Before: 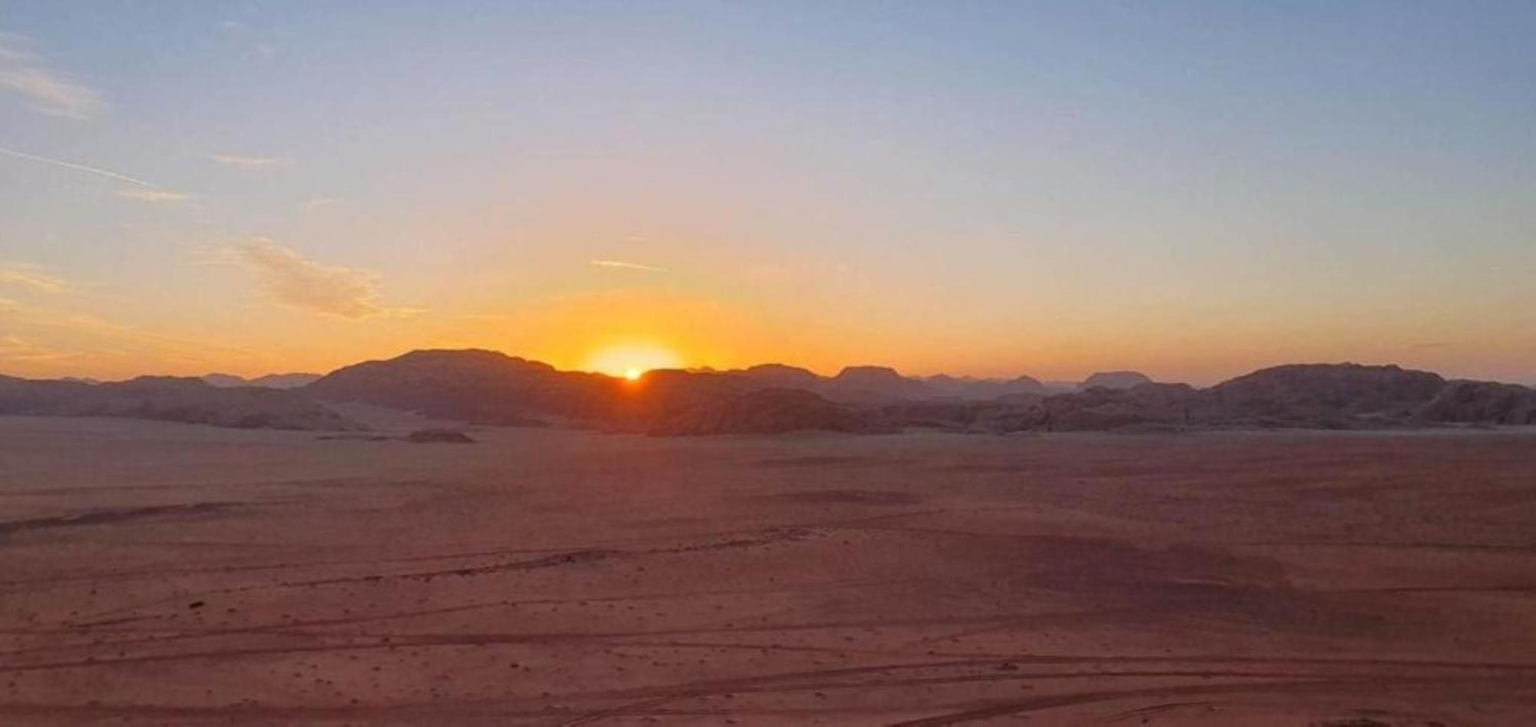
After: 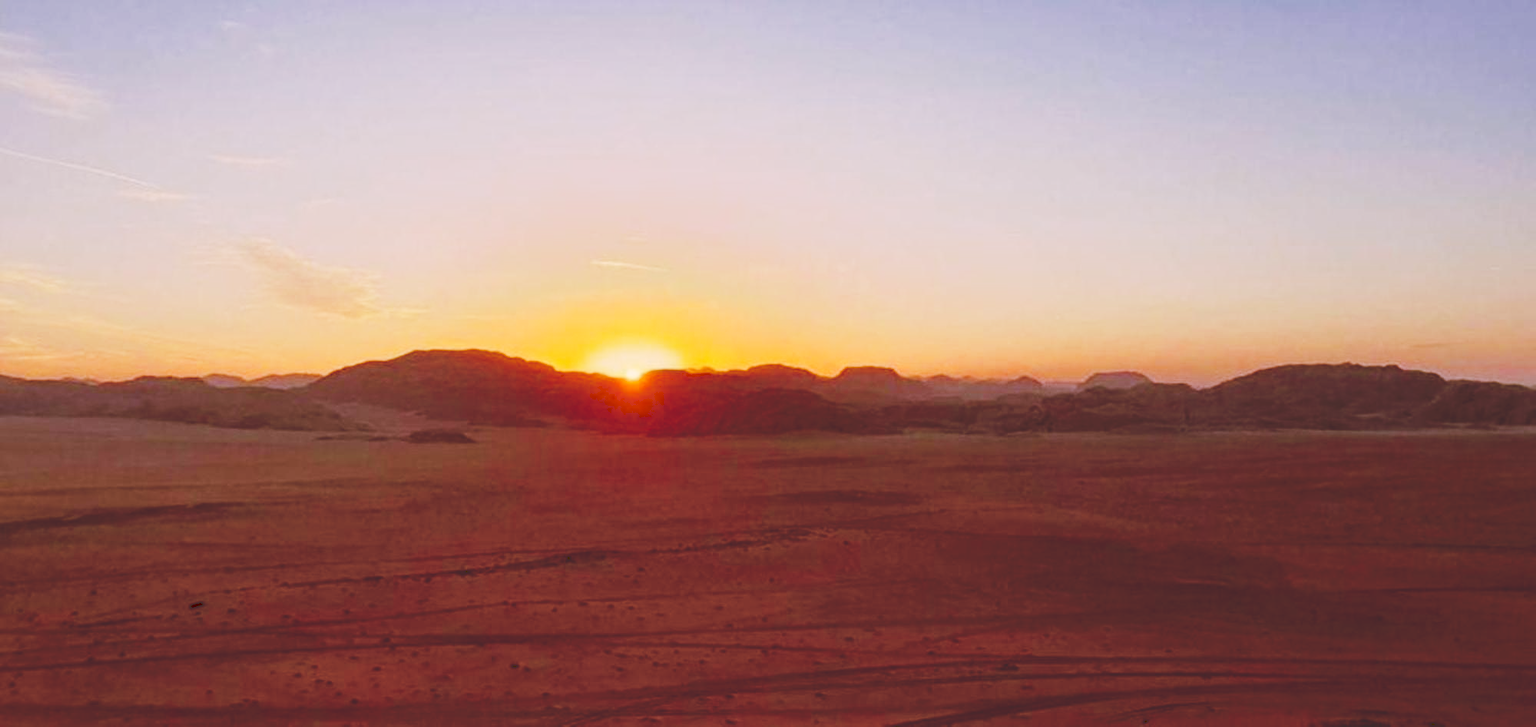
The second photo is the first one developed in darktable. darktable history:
tone curve: curves: ch0 [(0, 0) (0.003, 0.172) (0.011, 0.177) (0.025, 0.177) (0.044, 0.177) (0.069, 0.178) (0.1, 0.181) (0.136, 0.19) (0.177, 0.208) (0.224, 0.226) (0.277, 0.274) (0.335, 0.338) (0.399, 0.43) (0.468, 0.535) (0.543, 0.635) (0.623, 0.726) (0.709, 0.815) (0.801, 0.882) (0.898, 0.936) (1, 1)], preserve colors none
color look up table: target L [95.25, 93.54, 91.29, 87.08, 82.89, 70.06, 62.98, 52.42, 43.29, 41.74, 29.9, 24.12, 6.26, 200.89, 89.12, 81.1, 69.16, 53.54, 56.43, 48.49, 49.98, 47.85, 41.33, 40.48, 41.36, 30.39, 23.59, 12.49, 82.11, 79.53, 81.24, 60.48, 51.78, 52.7, 54.85, 59.11, 50.87, 48.03, 37.76, 29.91, 28.14, 31.27, 7.945, 5.832, 91.48, 73.69, 65.14, 49.02, 39.59], target a [16.54, -2.724, -8.137, -31.81, -55.68, -24.84, -38.67, -13.44, -25.93, -19.66, -6.082, -5.585, 36.13, 0, 12.58, 5.059, 30.23, 55.71, 28.04, 62.97, 9.768, 22.44, 34.8, 52.83, 41.66, 13.03, 47.59, 50.17, 18.62, 12.77, 32.62, 49.67, 71.49, 5.03, 6.171, 57.98, 25.33, 26.91, 52.04, 15.94, 9.721, 53.27, 41.53, 35.71, -13.08, -15.27, -24.21, -4.363, -3.342], target b [4.075, 35.11, 57.96, 5.607, 34.12, 27.31, 53.43, 47.32, 51.29, 10.59, 50.97, 40.64, 10.26, -0.001, 19.03, 70.8, 34.66, 23.58, 54.75, 82.82, 22.24, 44.82, 6.176, 35.92, 70.53, 29.42, 39.85, 20.99, -19.82, -2.753, -18.5, 1.207, -24.1, -53.36, 1.303, -55.08, -20.68, -72, -6.712, -42.62, -15.9, -58.03, 12.97, 9.457, -8.56, -26.32, -10.59, -22.64, -0.734], num patches 49
